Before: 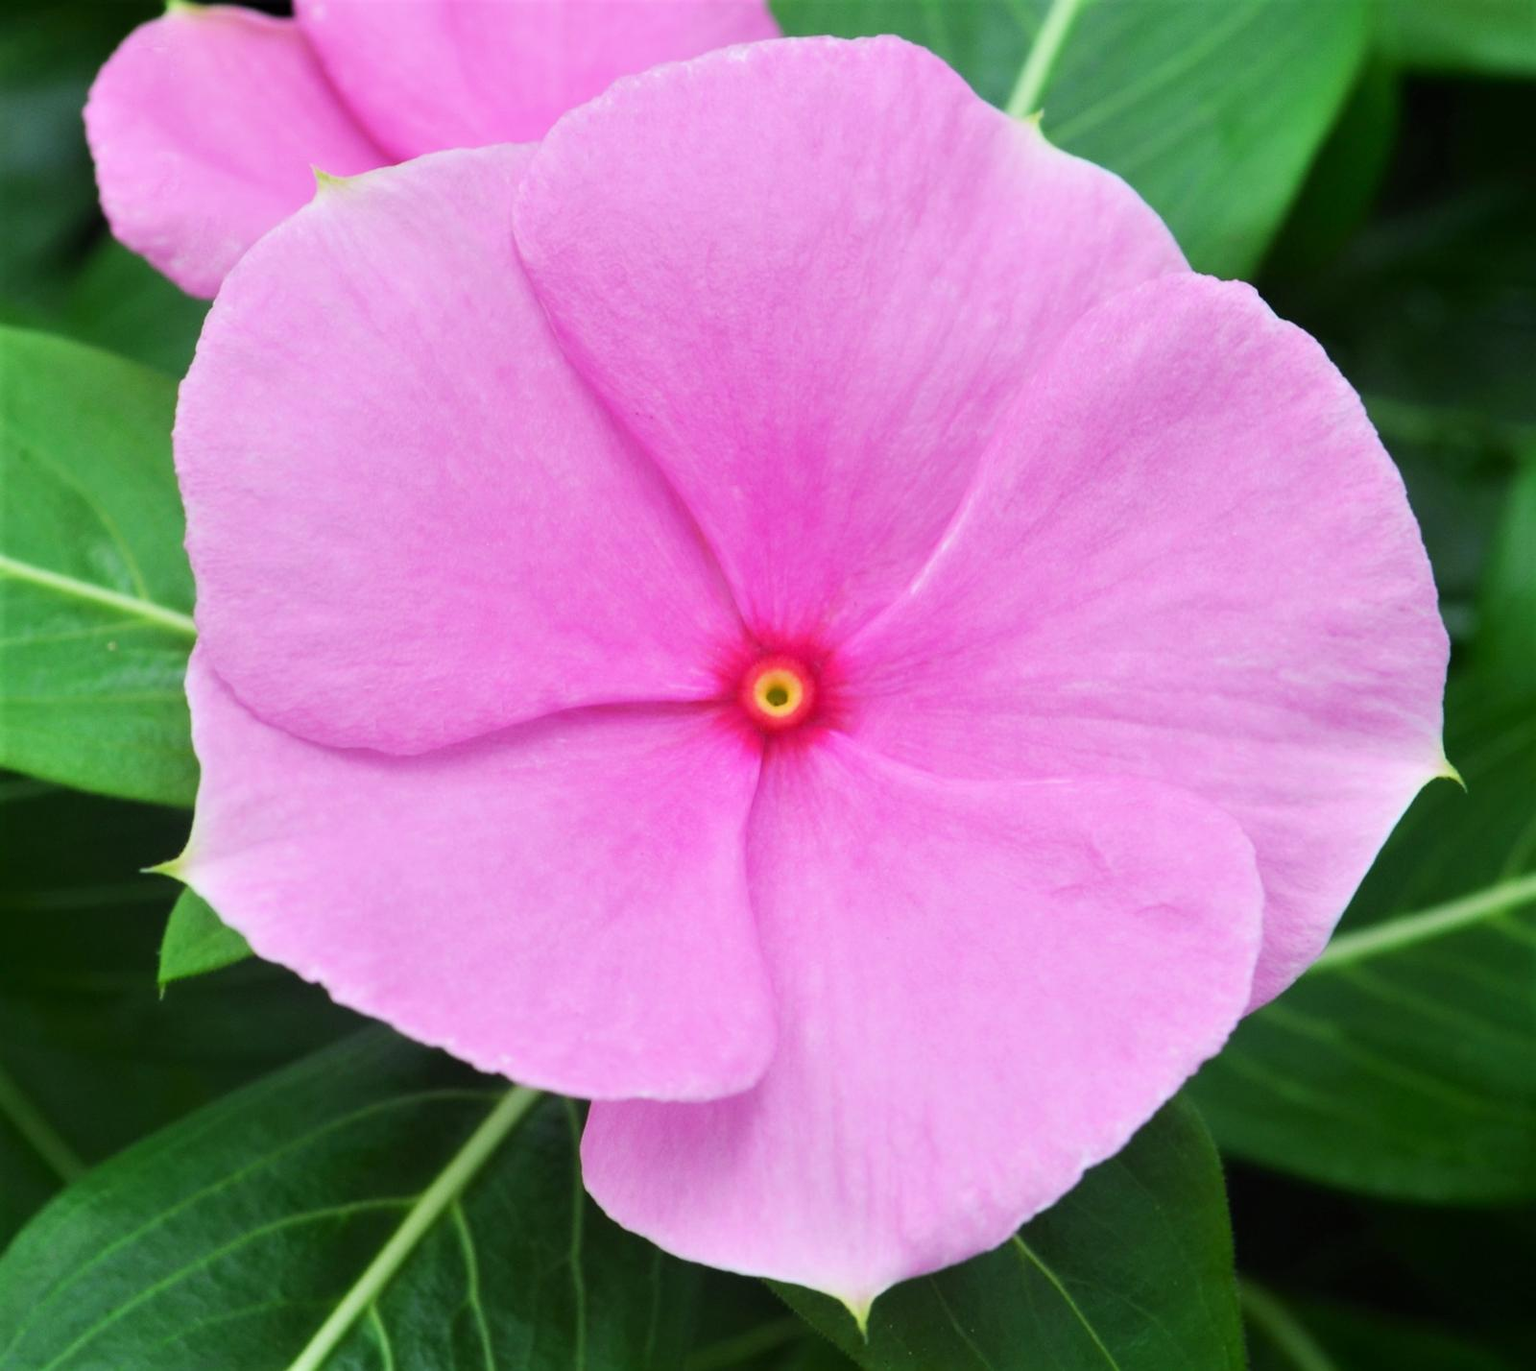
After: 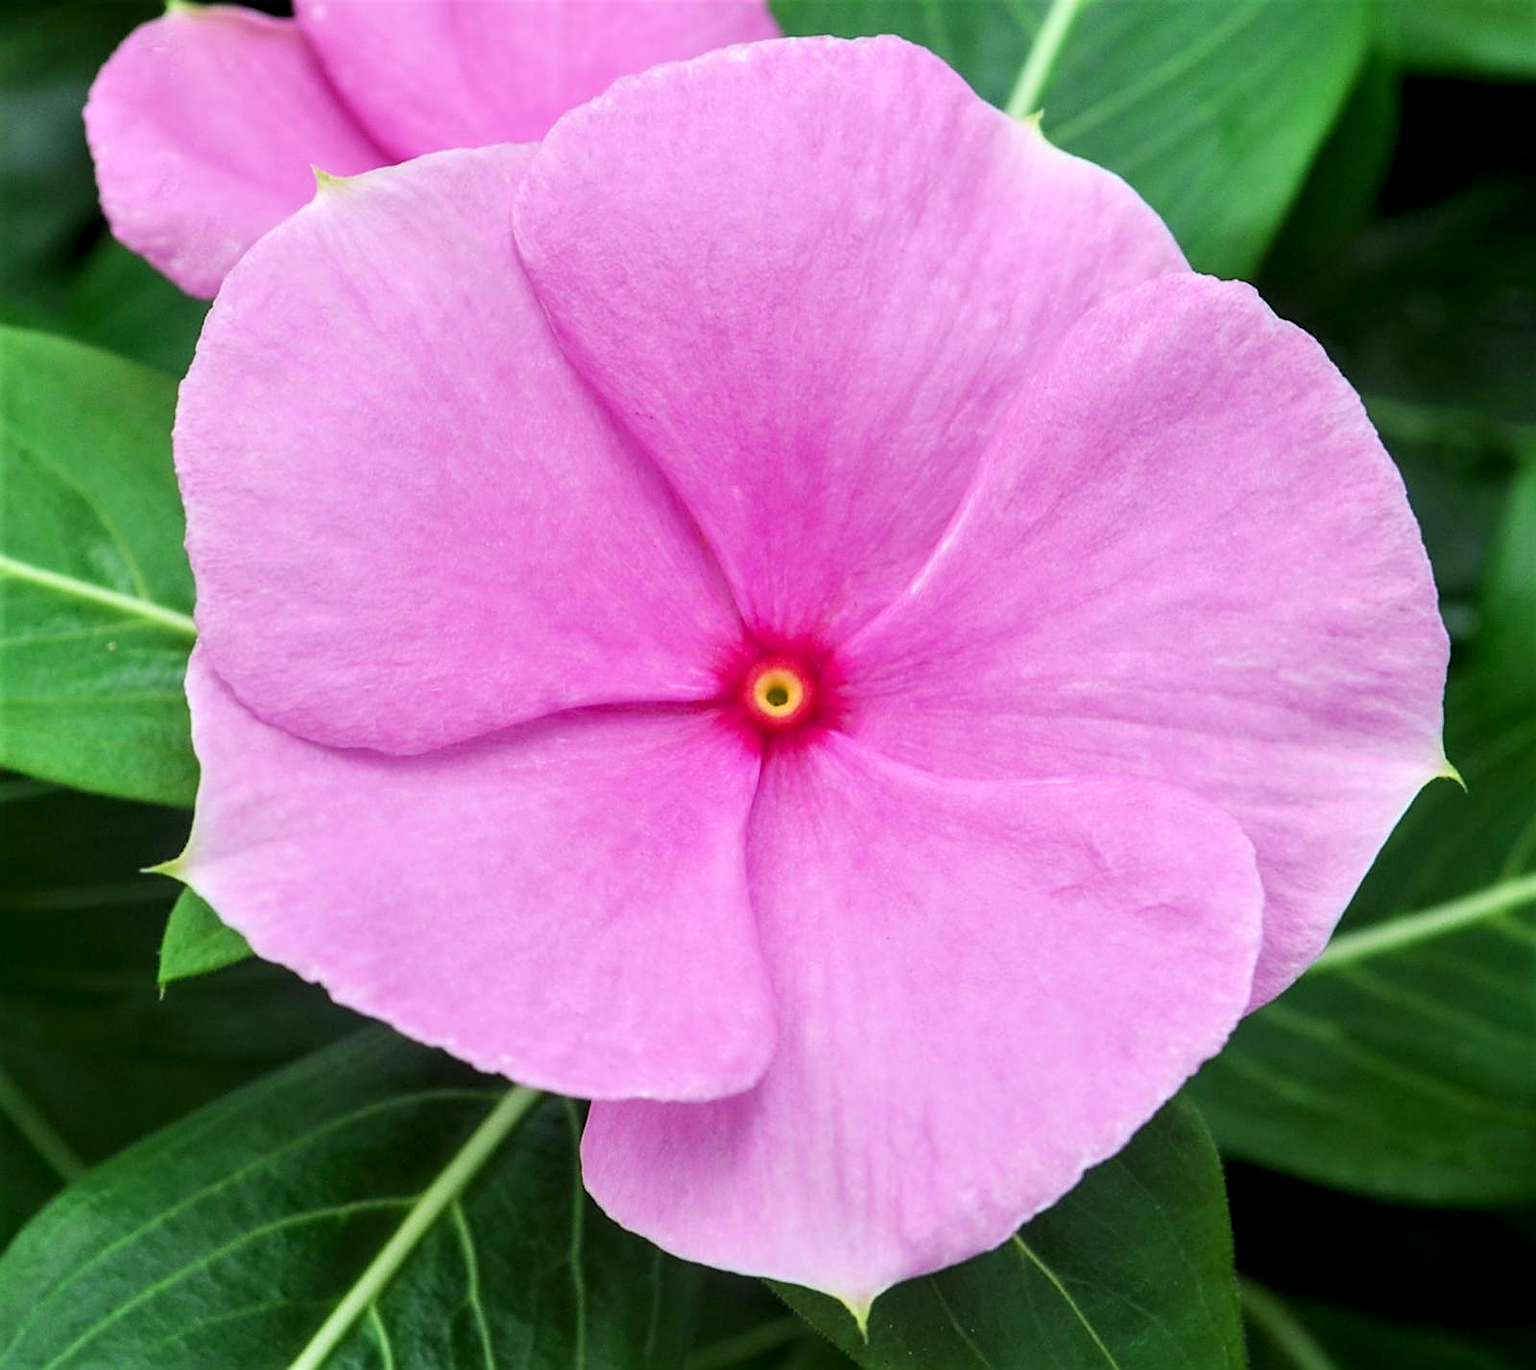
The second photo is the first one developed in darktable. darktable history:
local contrast: detail 142%
sharpen: on, module defaults
